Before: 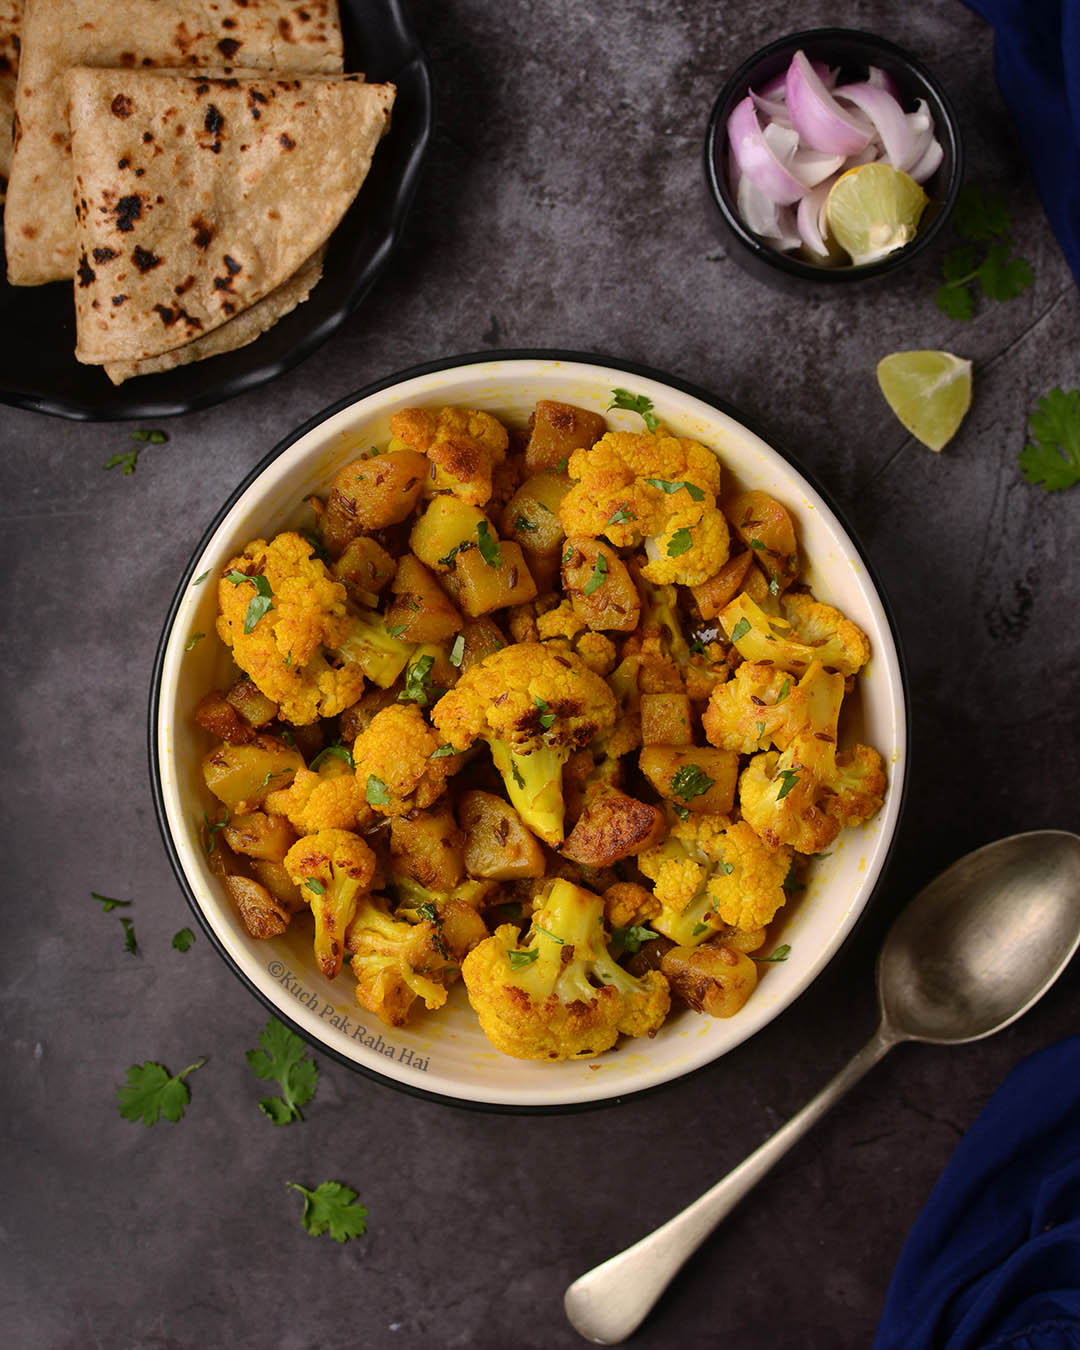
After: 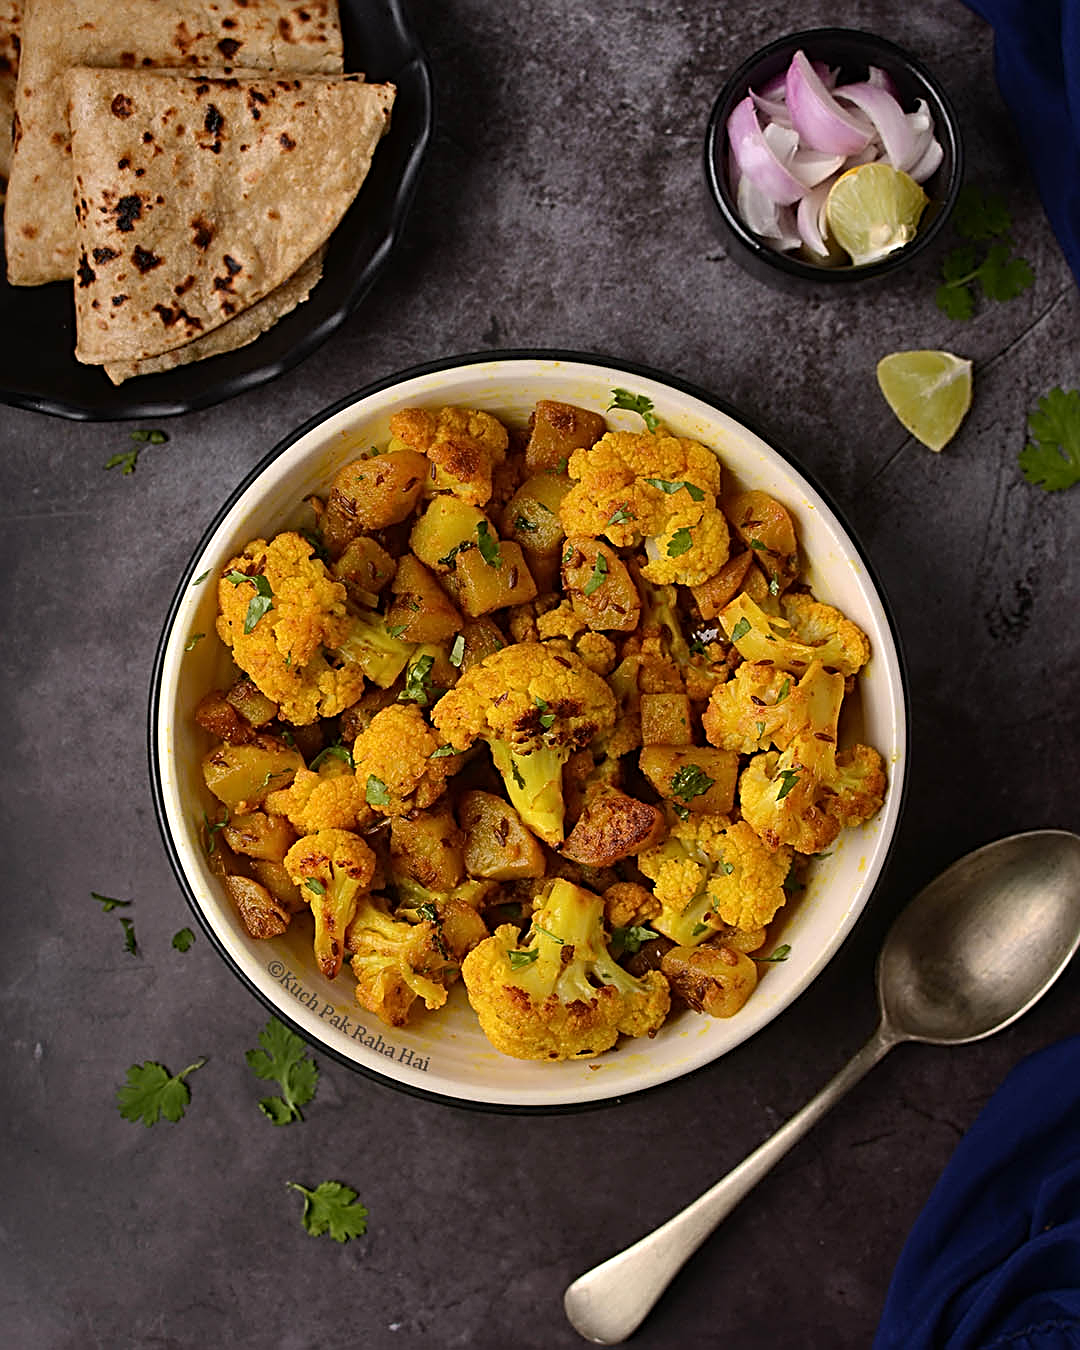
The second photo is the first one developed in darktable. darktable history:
sharpen: radius 3.023, amount 0.774
color zones: curves: ch2 [(0, 0.5) (0.143, 0.5) (0.286, 0.489) (0.415, 0.421) (0.571, 0.5) (0.714, 0.5) (0.857, 0.5) (1, 0.5)]
